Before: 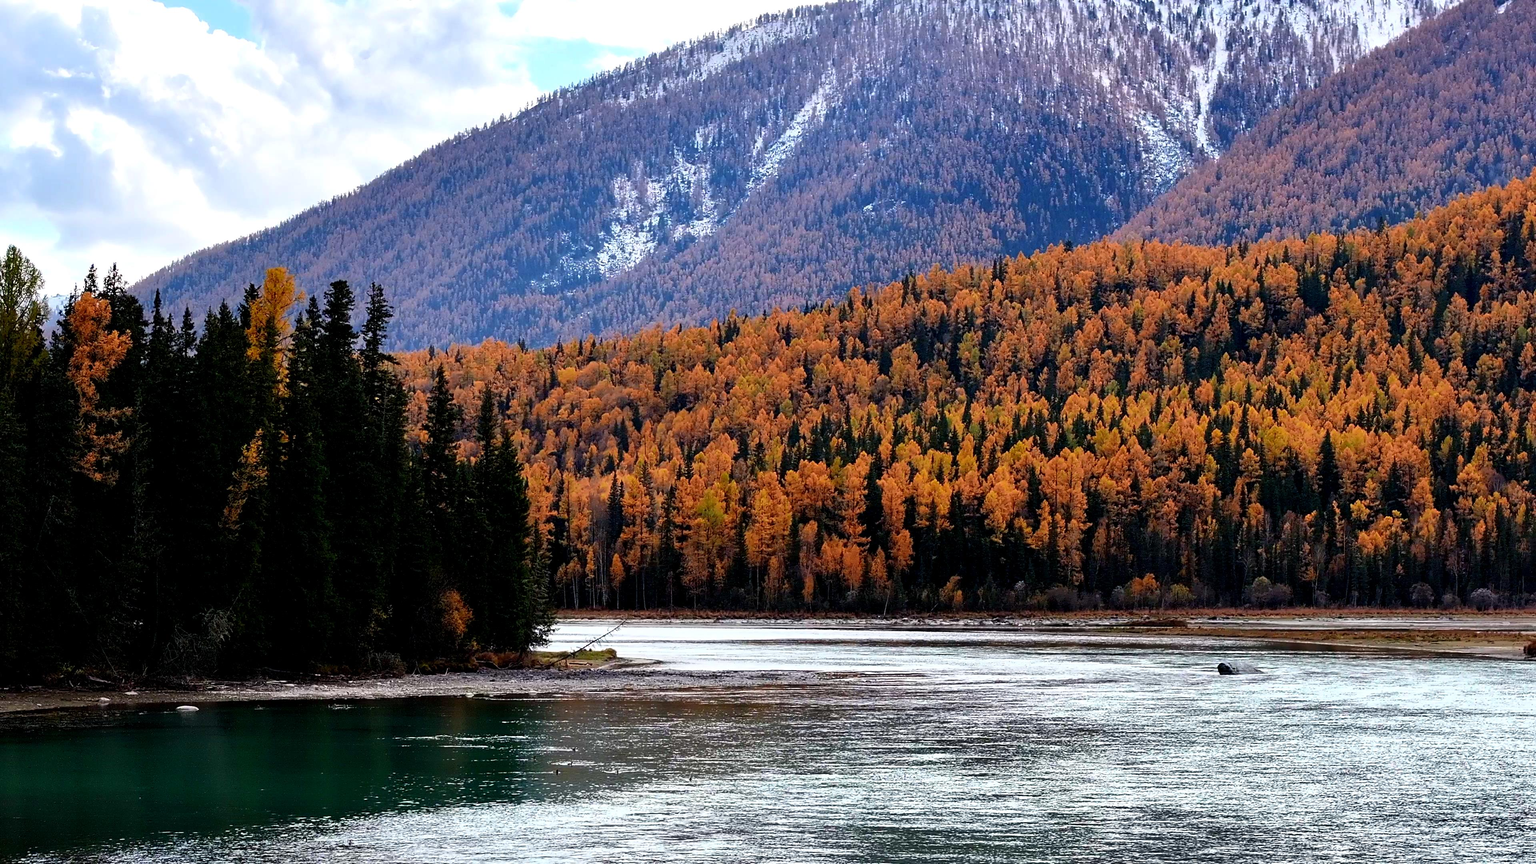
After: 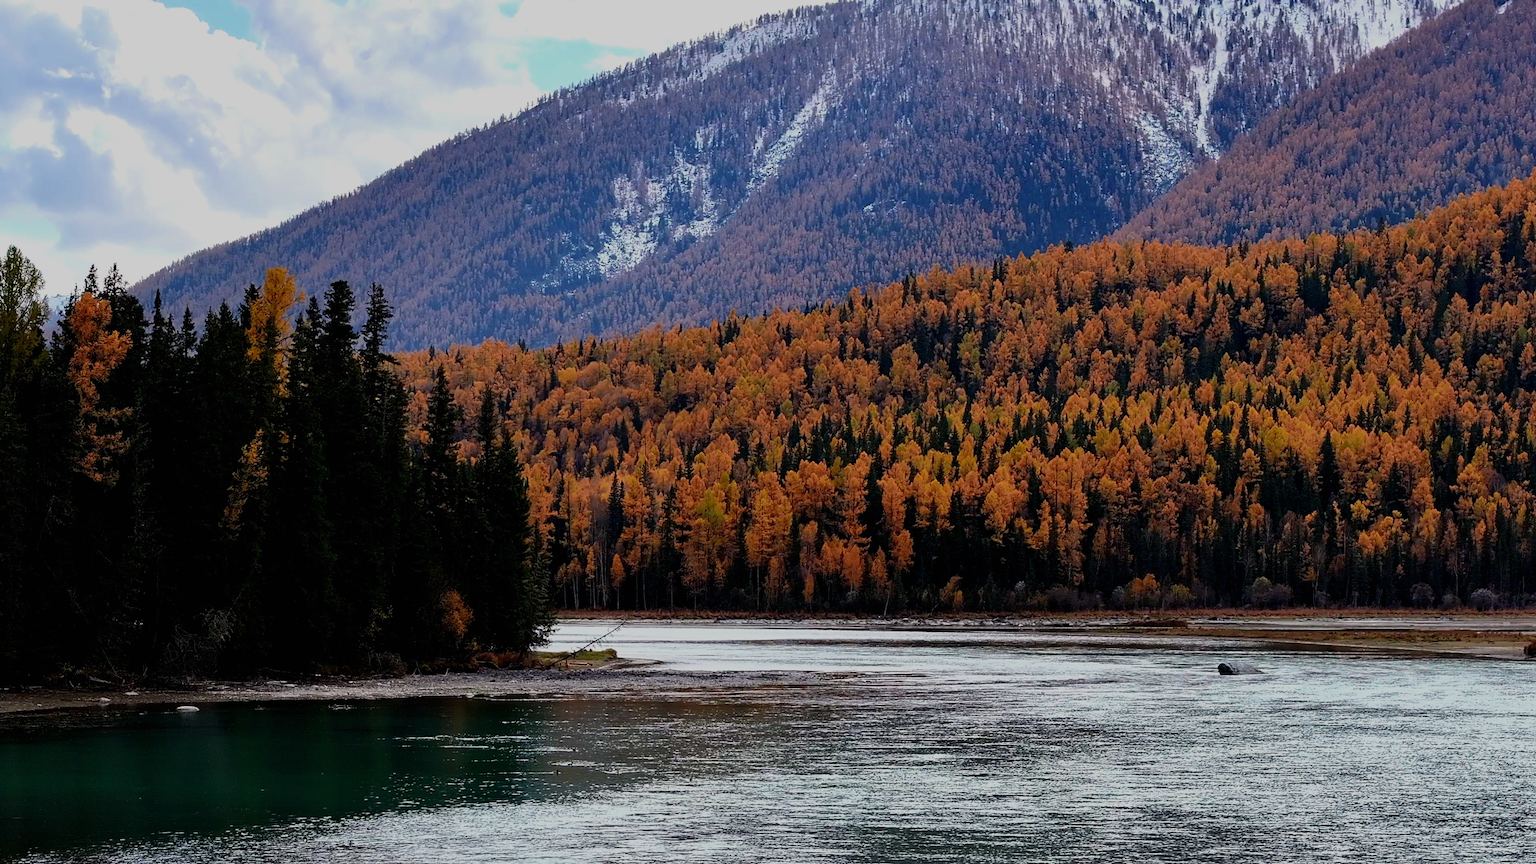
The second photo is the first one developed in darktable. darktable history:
exposure: black level correction 0, exposure -0.721 EV, compensate highlight preservation false
